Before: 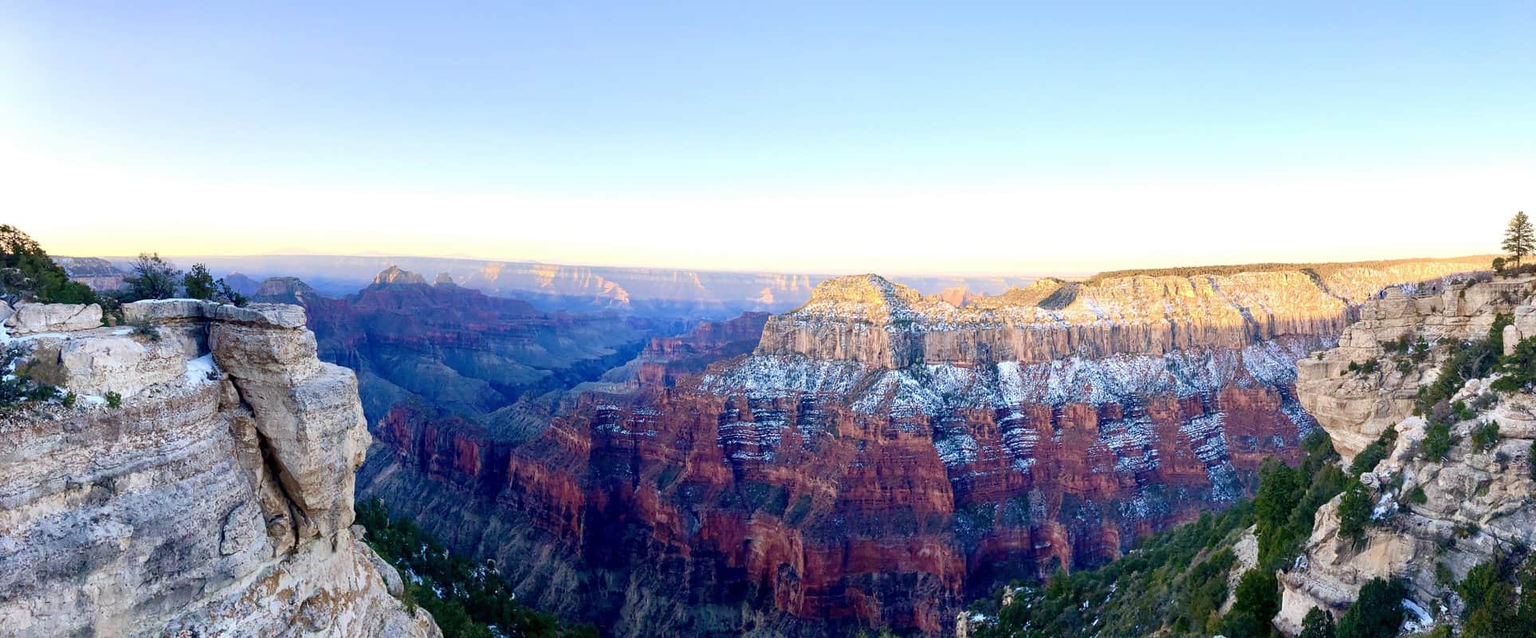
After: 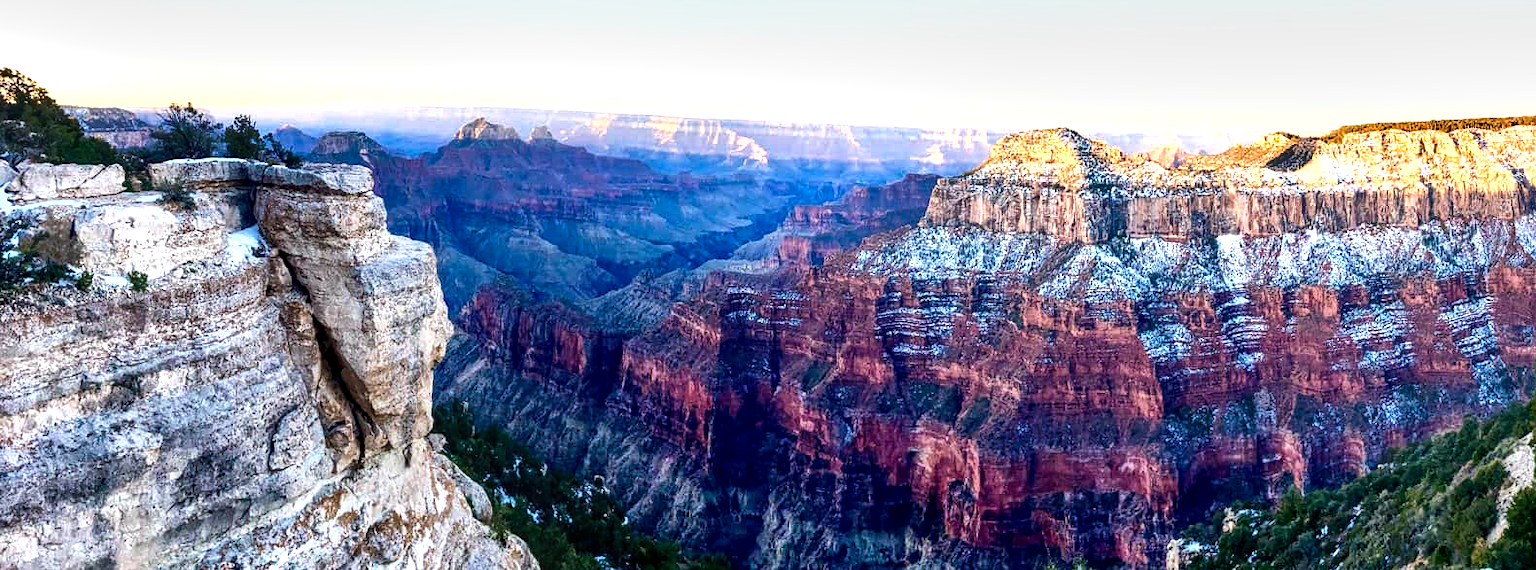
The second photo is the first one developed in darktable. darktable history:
crop: top 26.531%, right 17.959%
local contrast: detail 130%
tone equalizer: -8 EV -0.75 EV, -7 EV -0.7 EV, -6 EV -0.6 EV, -5 EV -0.4 EV, -3 EV 0.4 EV, -2 EV 0.6 EV, -1 EV 0.7 EV, +0 EV 0.75 EV, edges refinement/feathering 500, mask exposure compensation -1.57 EV, preserve details no
shadows and highlights: soften with gaussian
